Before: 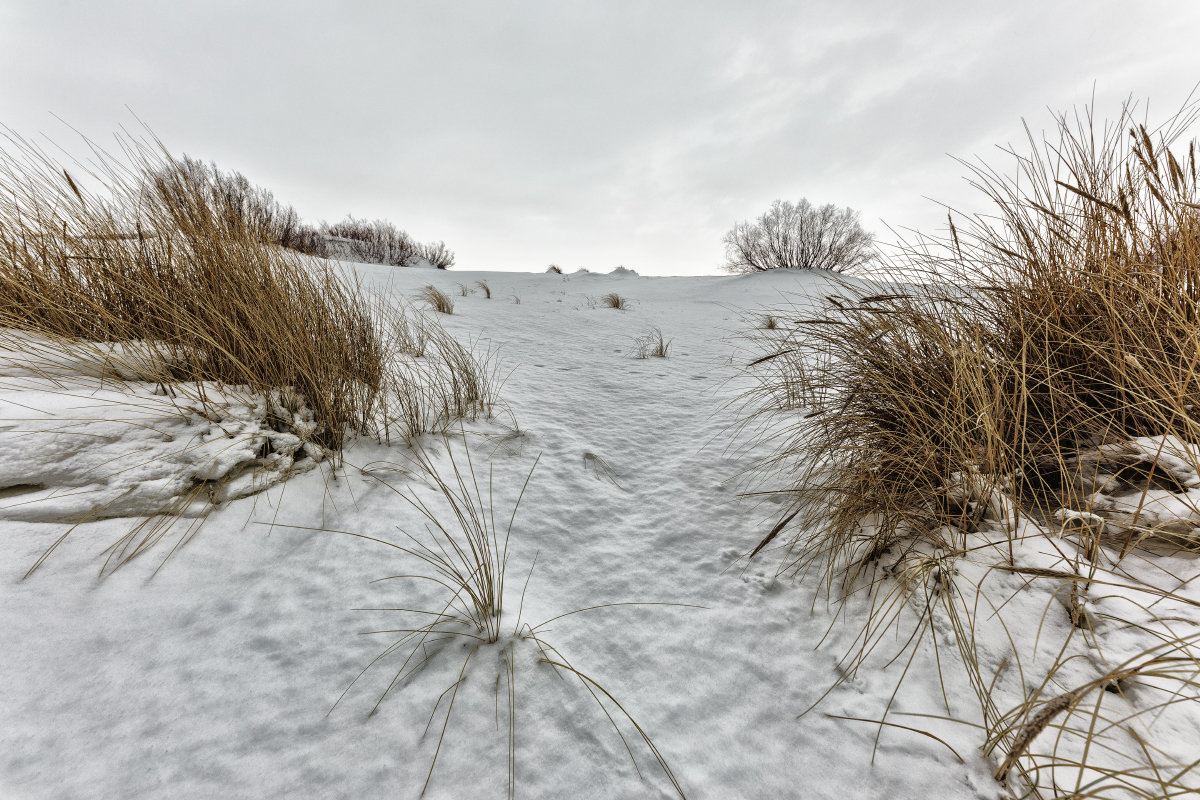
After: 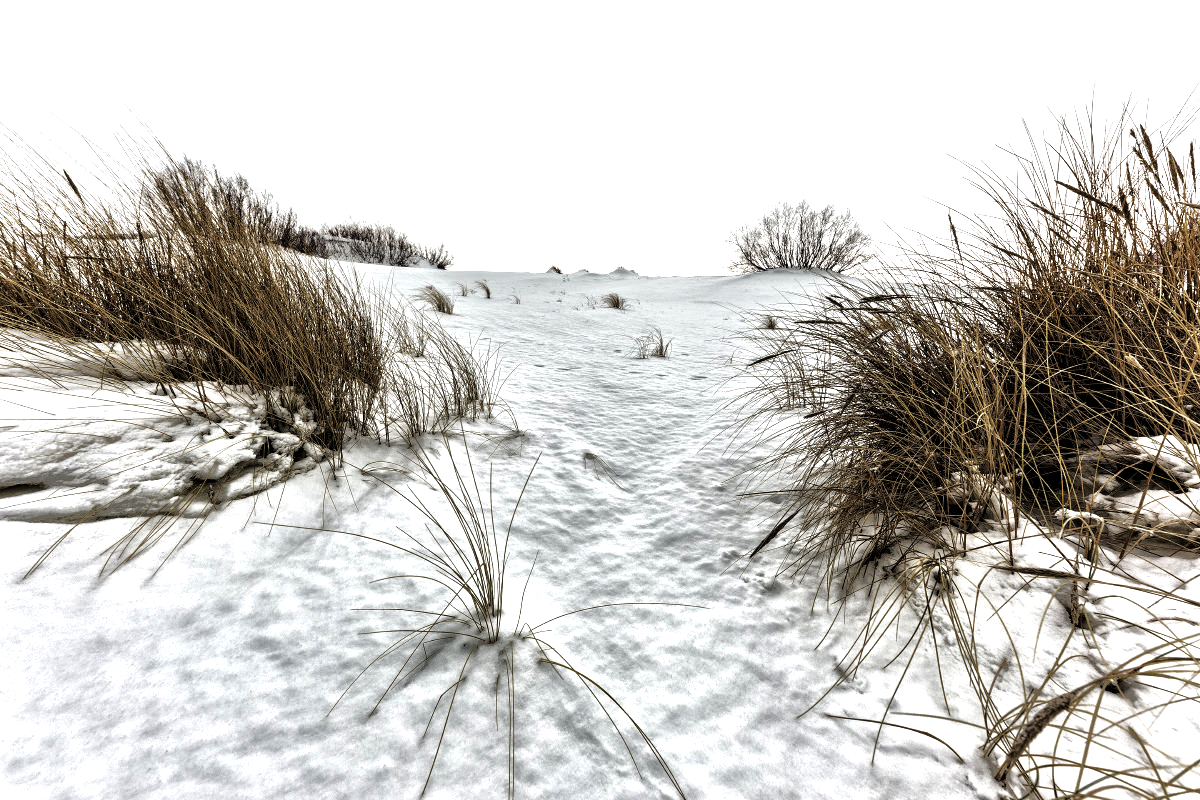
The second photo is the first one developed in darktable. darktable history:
levels: black 0.105%, levels [0.044, 0.475, 0.791]
